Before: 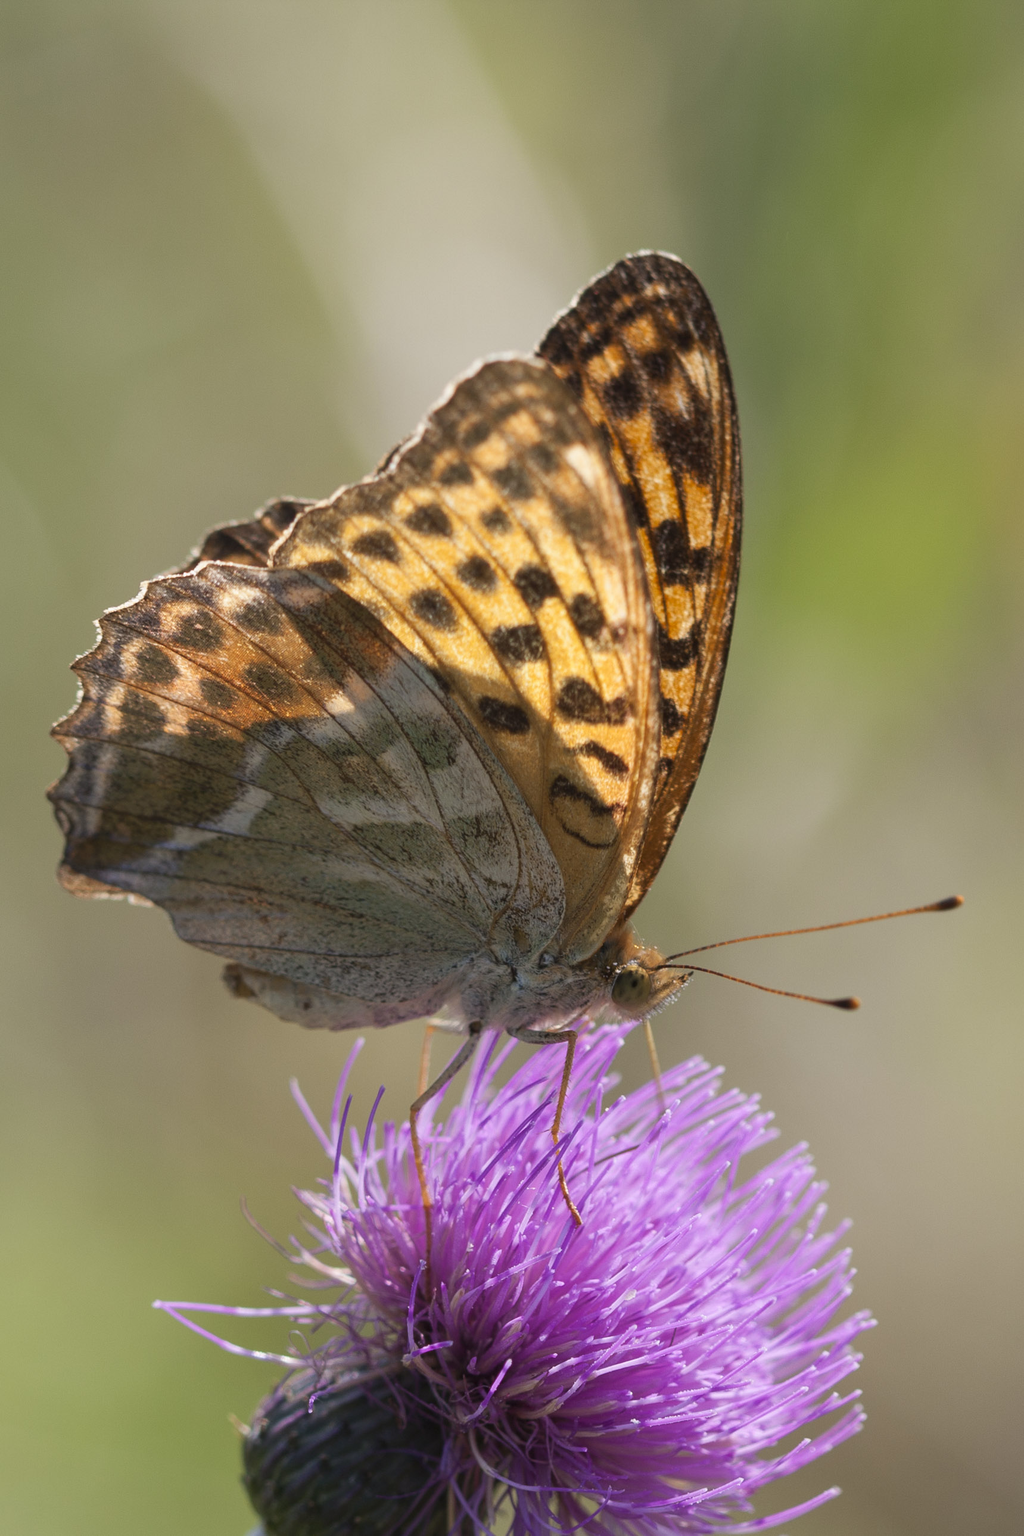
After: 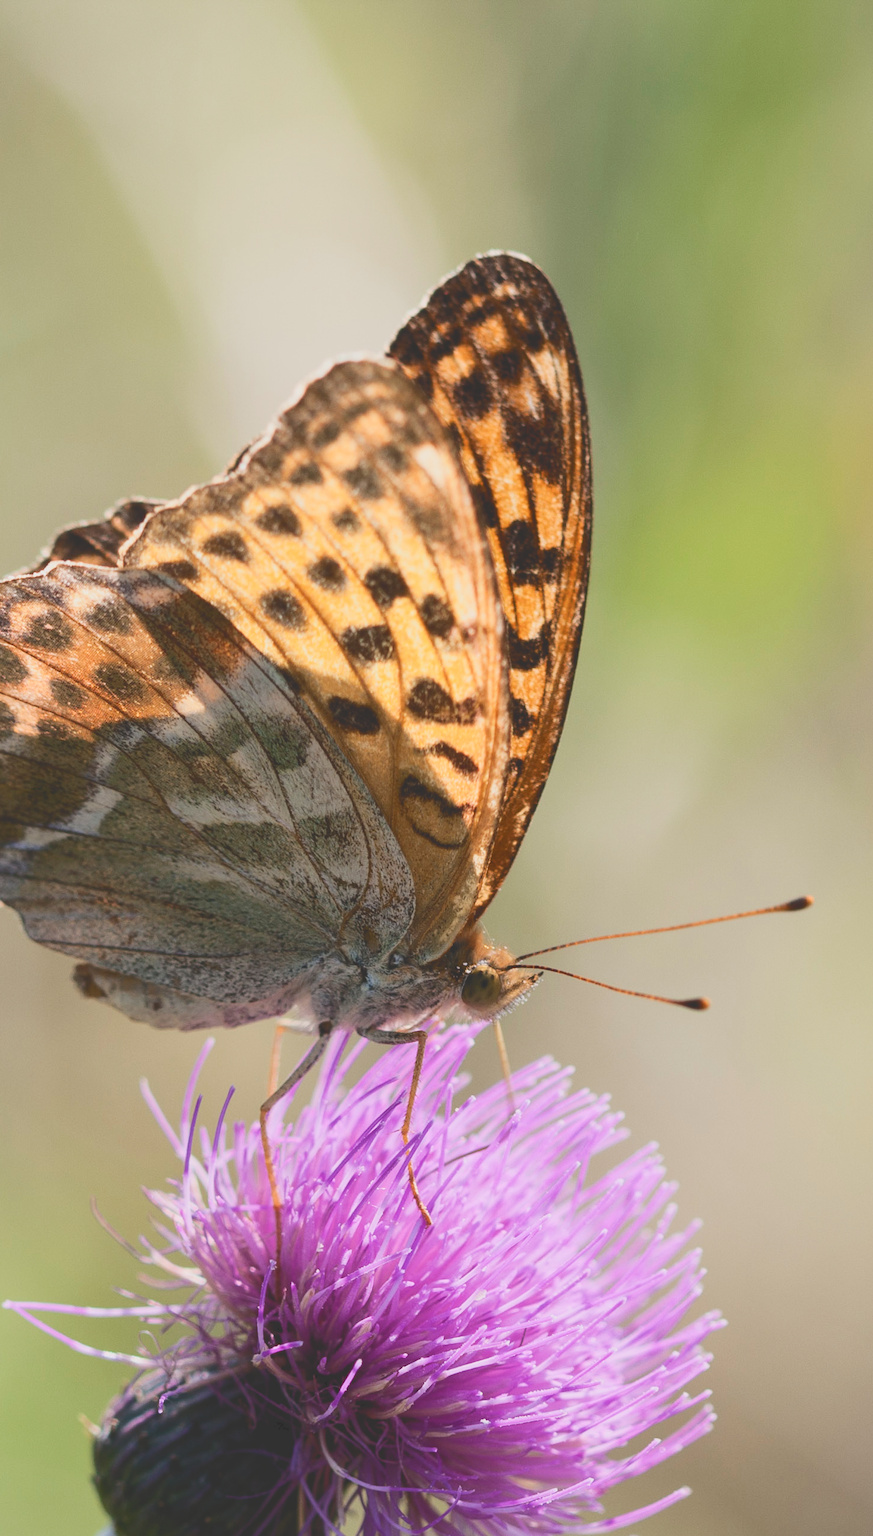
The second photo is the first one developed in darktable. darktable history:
crop and rotate: left 14.686%
tone curve: curves: ch0 [(0, 0) (0.003, 0.203) (0.011, 0.203) (0.025, 0.21) (0.044, 0.22) (0.069, 0.231) (0.1, 0.243) (0.136, 0.255) (0.177, 0.277) (0.224, 0.305) (0.277, 0.346) (0.335, 0.412) (0.399, 0.492) (0.468, 0.571) (0.543, 0.658) (0.623, 0.75) (0.709, 0.837) (0.801, 0.905) (0.898, 0.955) (1, 1)], color space Lab, independent channels, preserve colors none
filmic rgb: black relative exposure -7.27 EV, white relative exposure 5.07 EV, hardness 3.19
